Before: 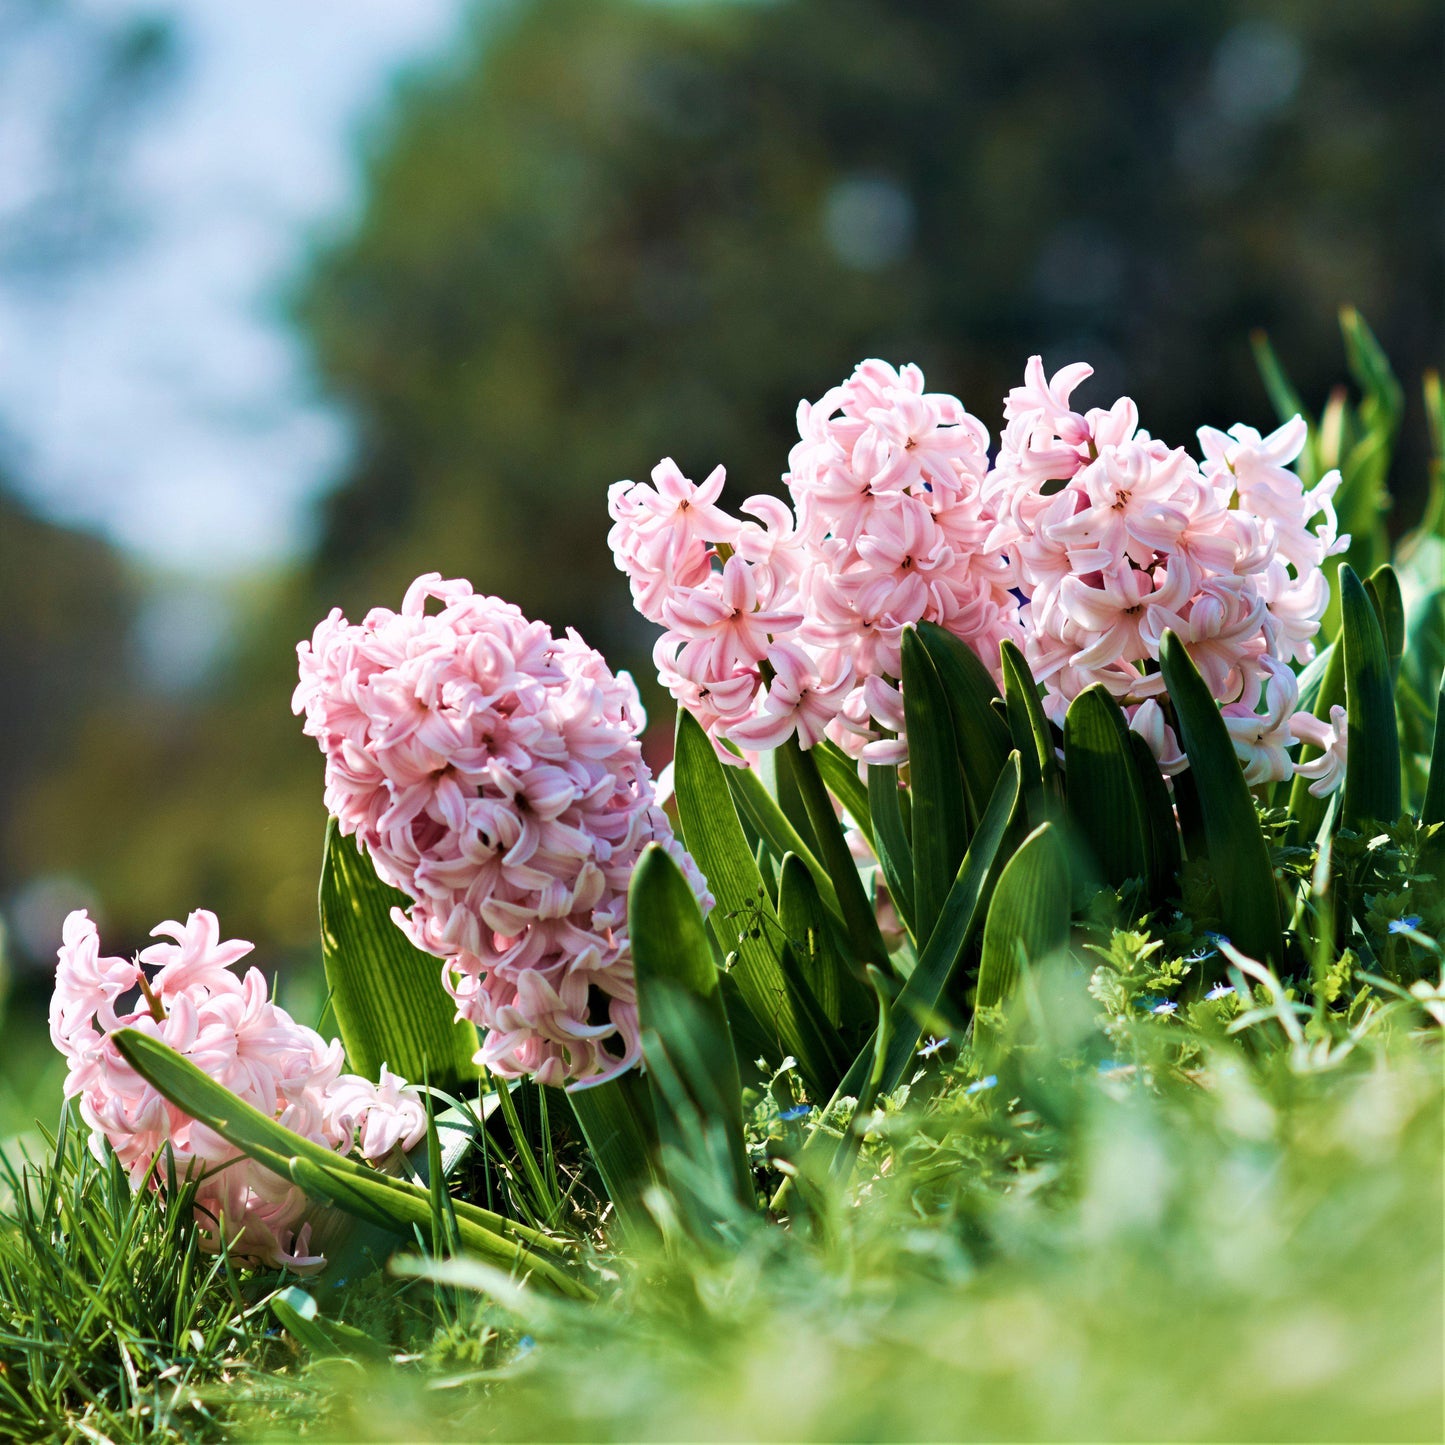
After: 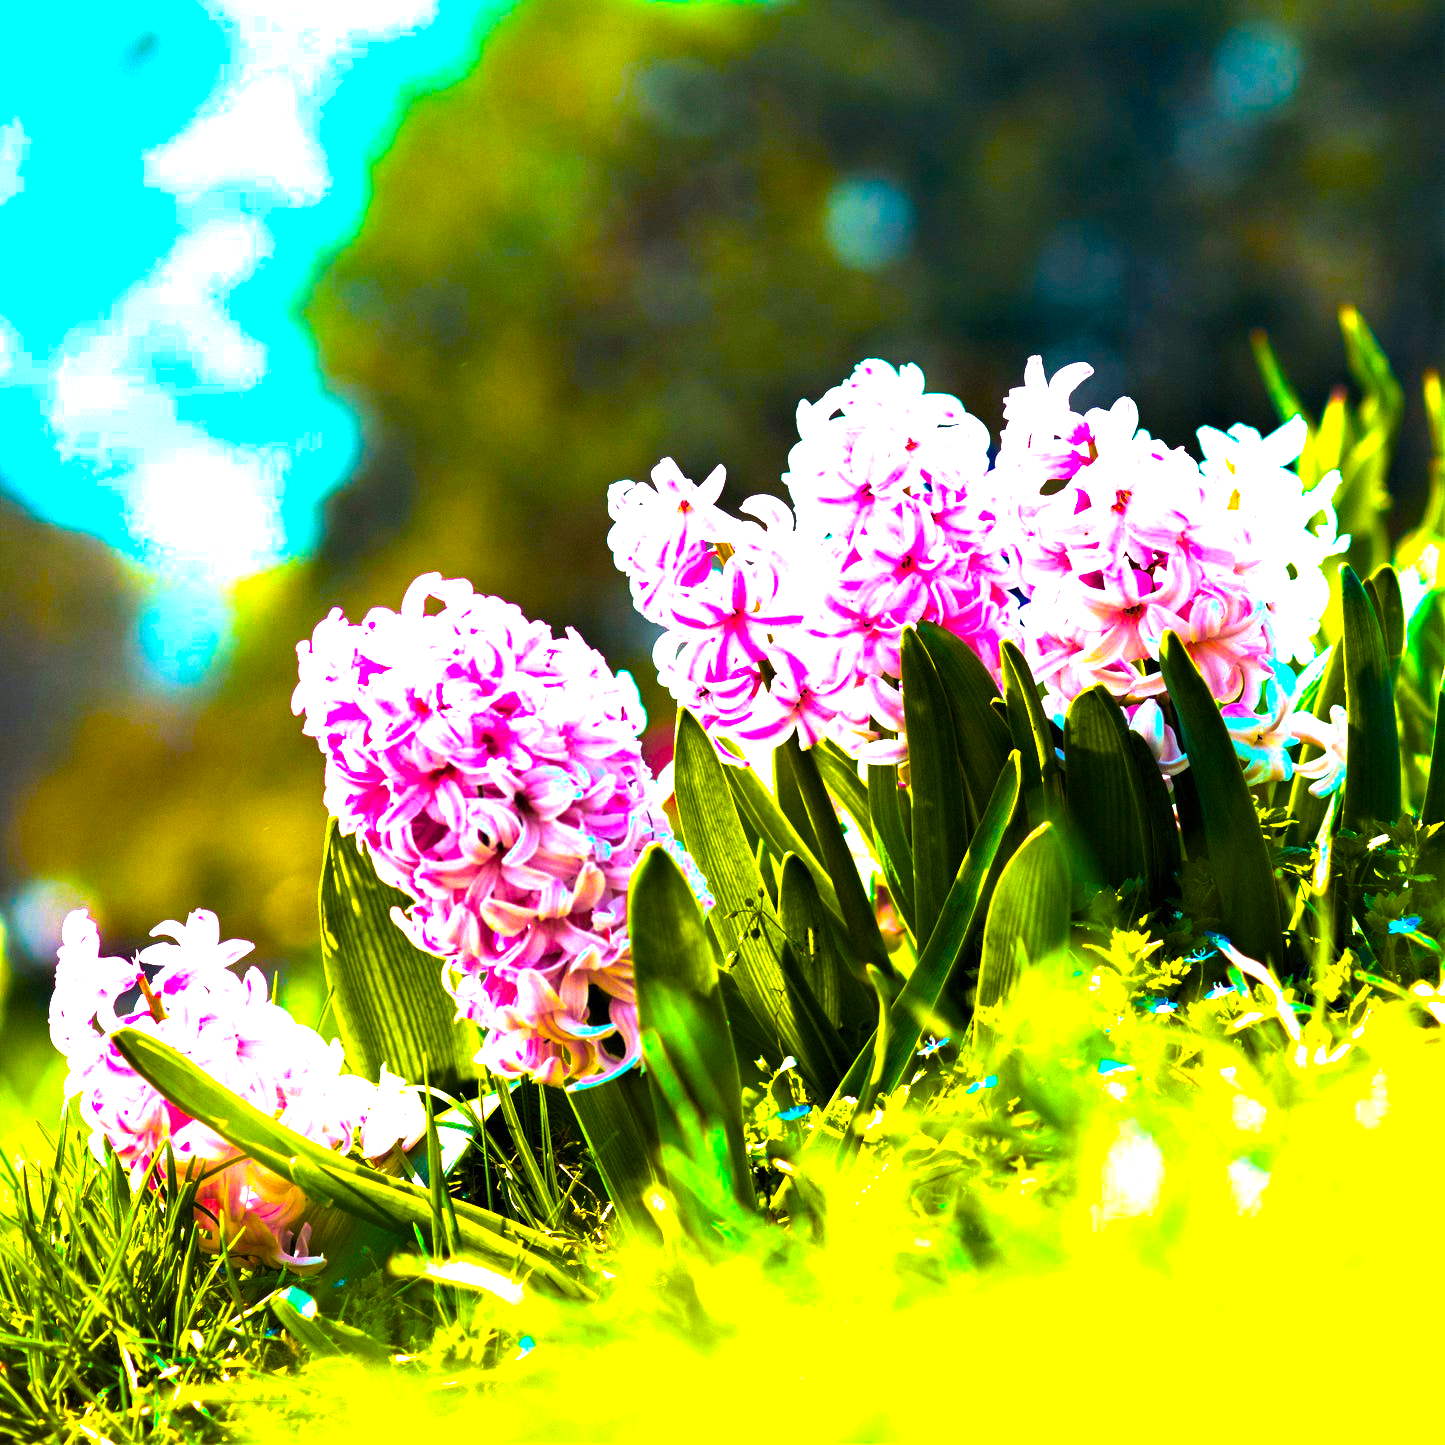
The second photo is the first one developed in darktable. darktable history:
exposure: exposure 0.566 EV, compensate highlight preservation false
color balance rgb: linear chroma grading › highlights 100%, linear chroma grading › global chroma 23.41%, perceptual saturation grading › global saturation 35.38%, hue shift -10.68°, perceptual brilliance grading › highlights 47.25%, perceptual brilliance grading › mid-tones 22.2%, perceptual brilliance grading › shadows -5.93%
